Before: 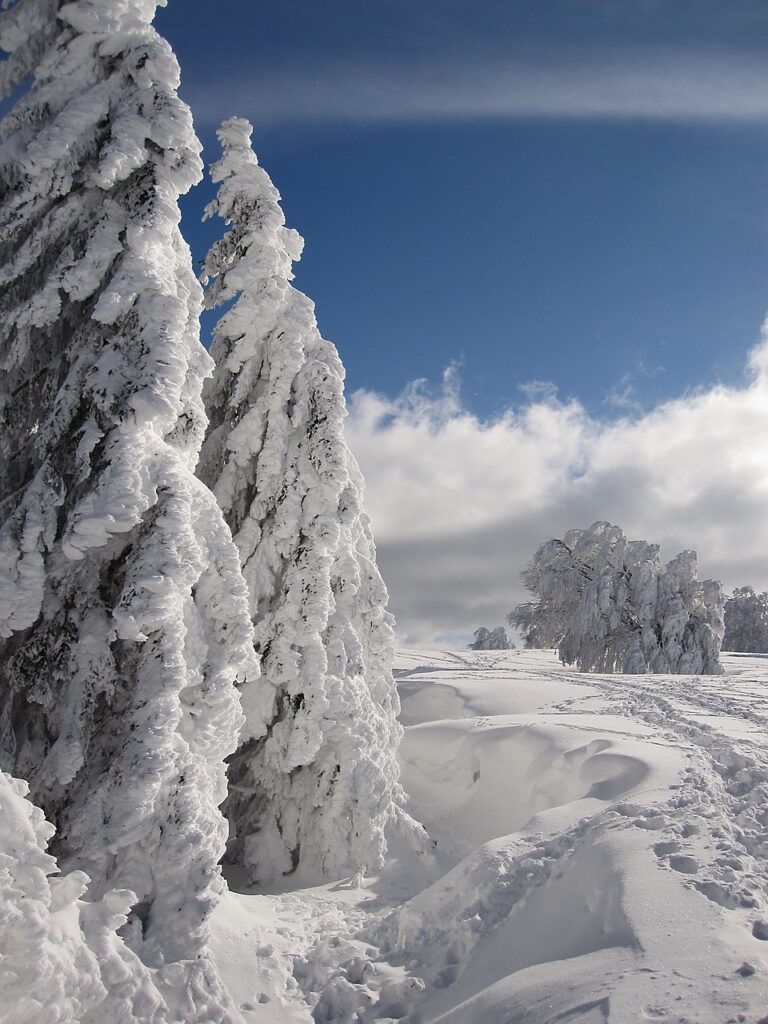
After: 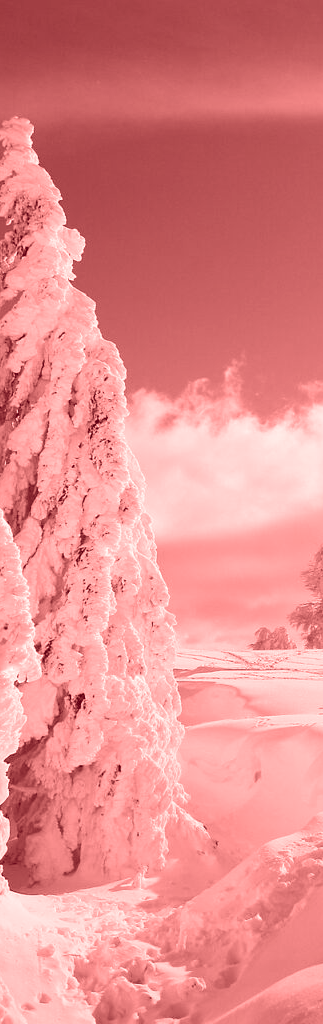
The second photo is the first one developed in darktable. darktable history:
colorize: saturation 60%, source mix 100%
crop: left 28.583%, right 29.231%
